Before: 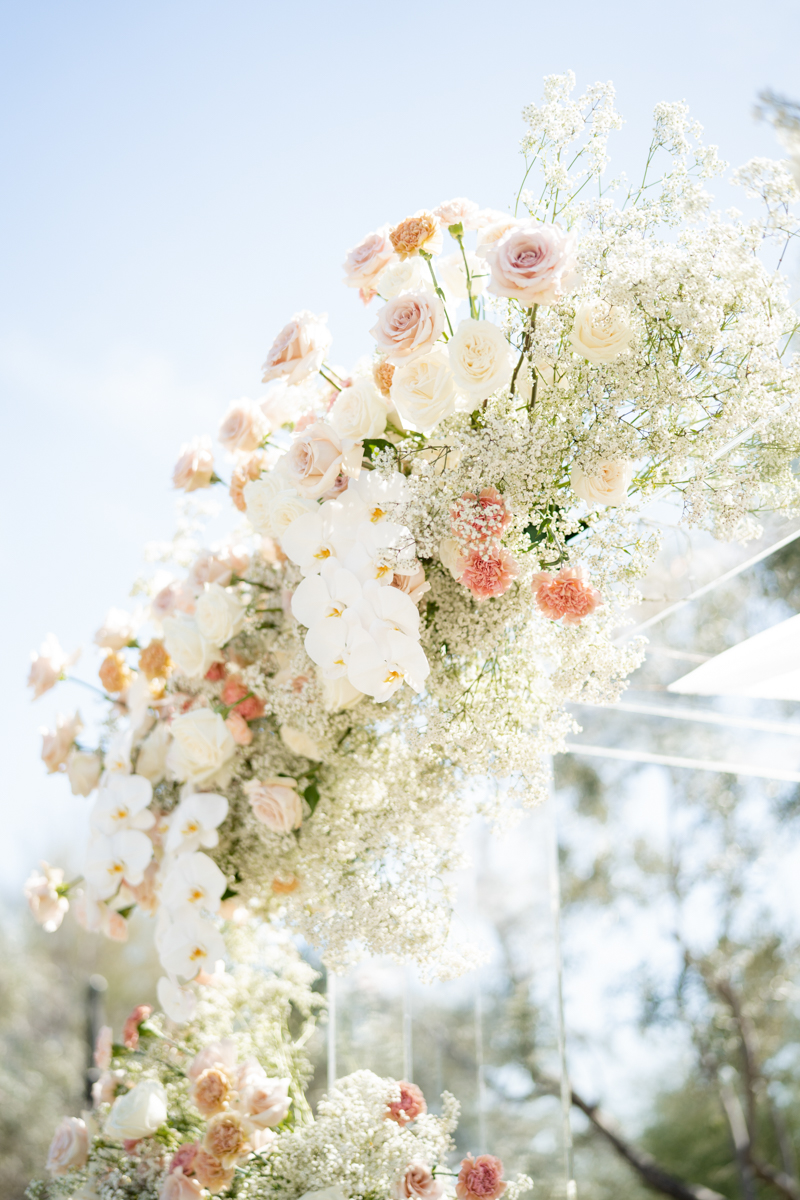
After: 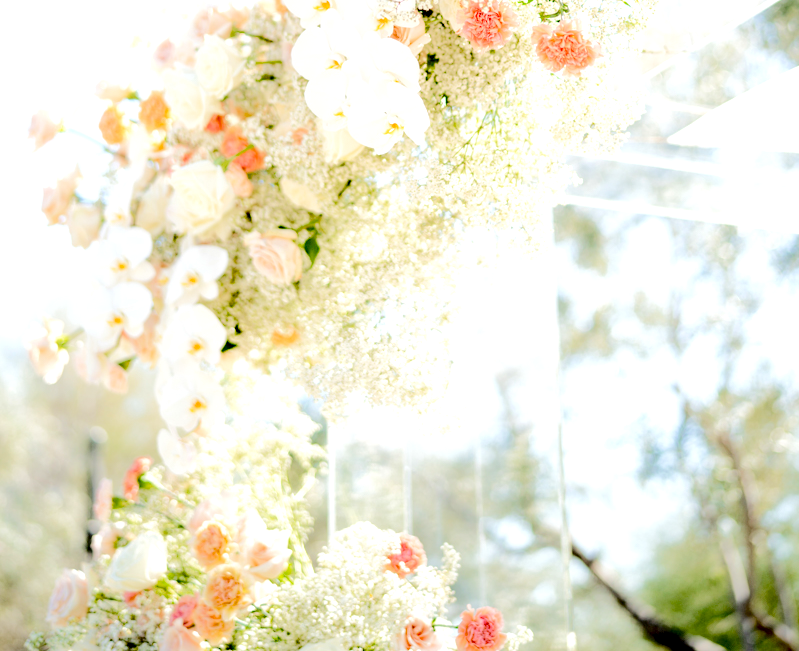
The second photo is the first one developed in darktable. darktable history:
tone equalizer: -7 EV 0.156 EV, -6 EV 0.579 EV, -5 EV 1.19 EV, -4 EV 1.35 EV, -3 EV 1.16 EV, -2 EV 0.6 EV, -1 EV 0.159 EV, edges refinement/feathering 500, mask exposure compensation -1.24 EV, preserve details no
exposure: black level correction 0.032, exposure 0.327 EV, compensate highlight preservation false
crop and rotate: top 45.737%, right 0.023%
